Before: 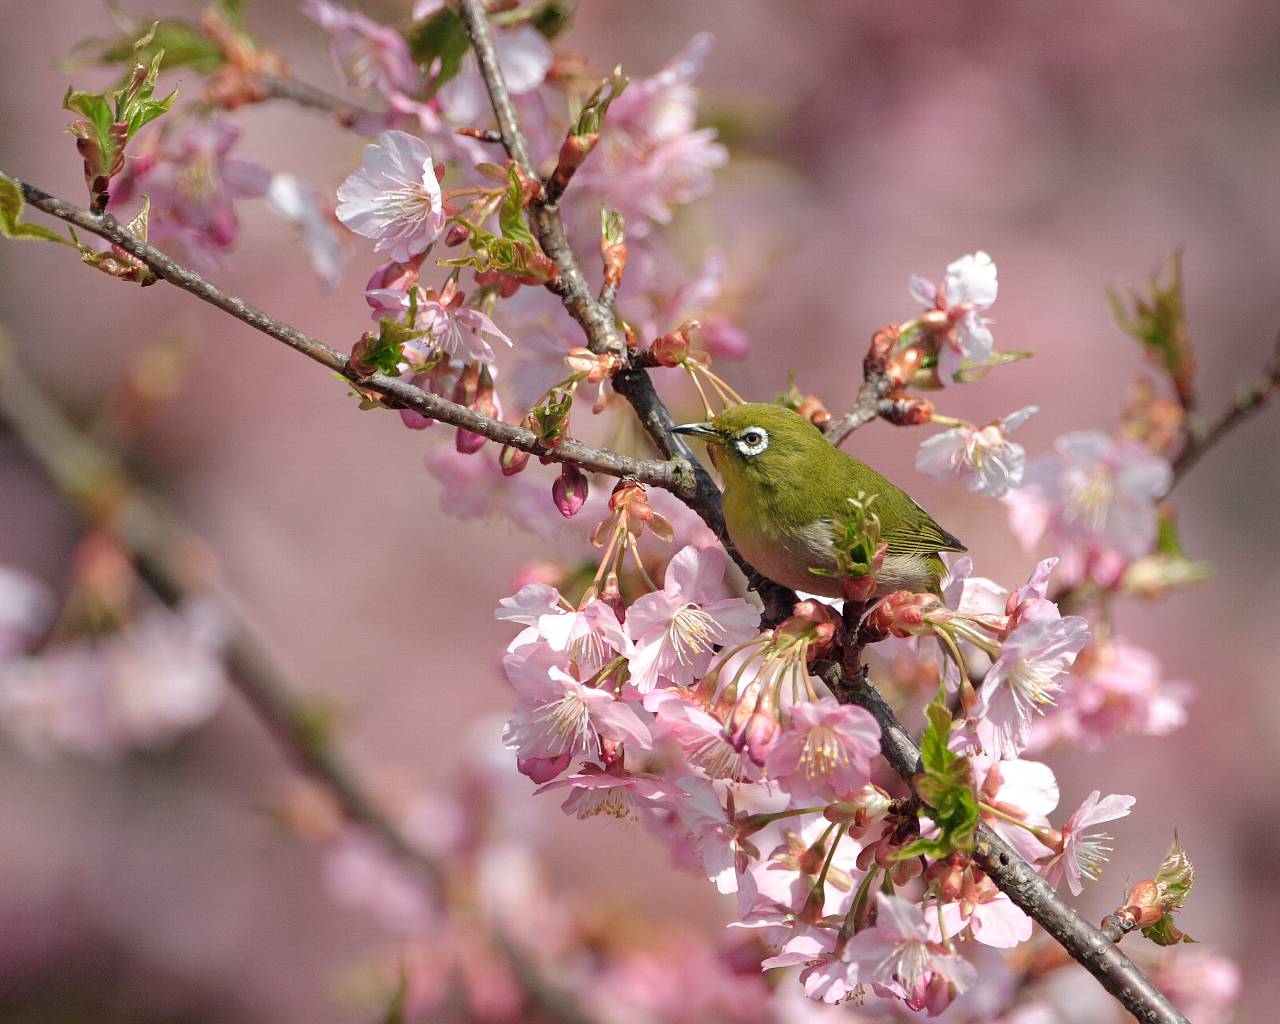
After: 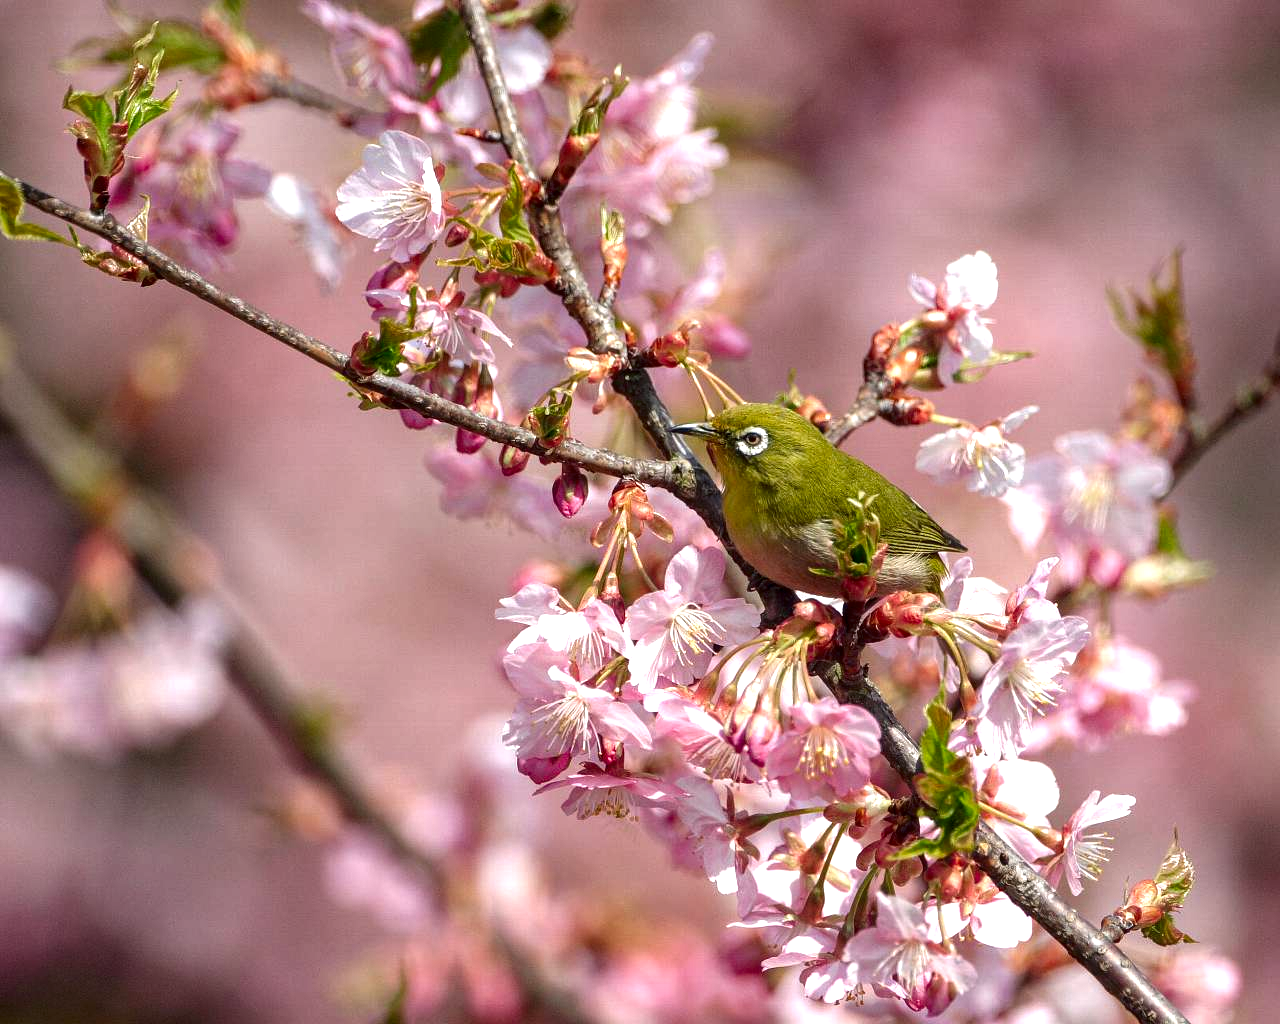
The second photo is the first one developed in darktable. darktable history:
exposure: black level correction 0, exposure 0.498 EV, compensate exposure bias true, compensate highlight preservation false
local contrast: on, module defaults
contrast brightness saturation: contrast 0.067, brightness -0.138, saturation 0.112
